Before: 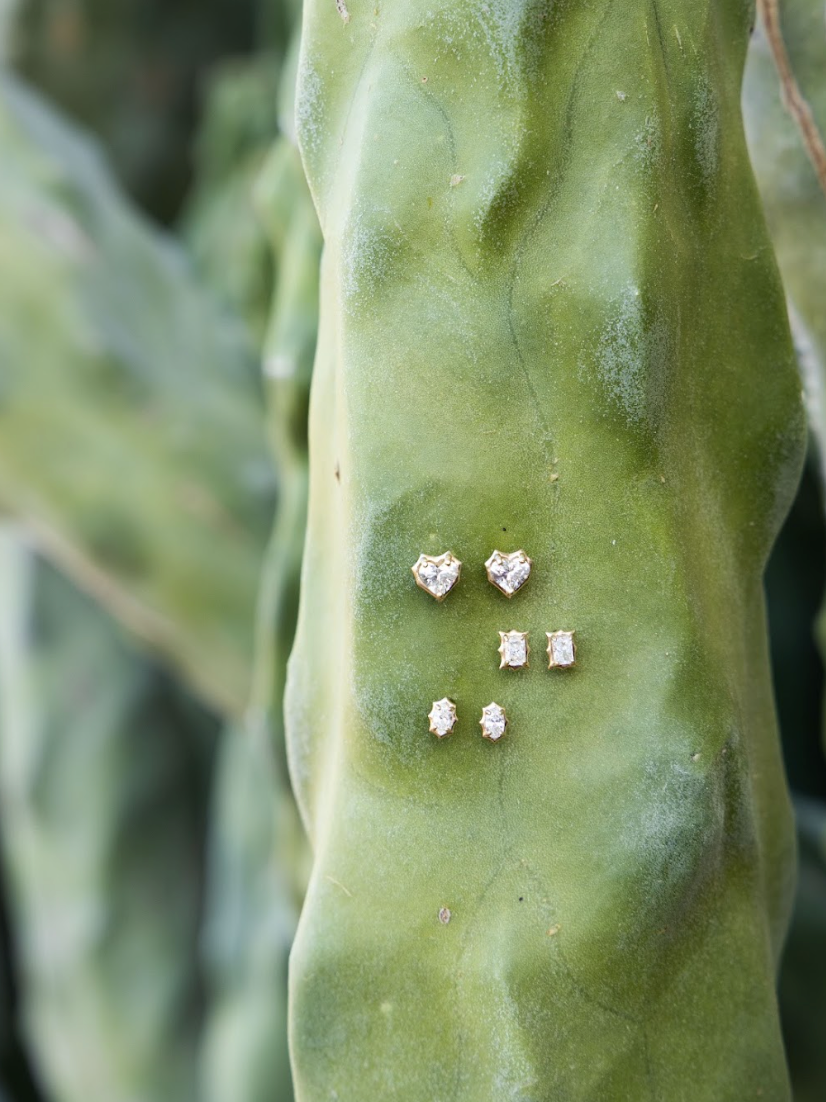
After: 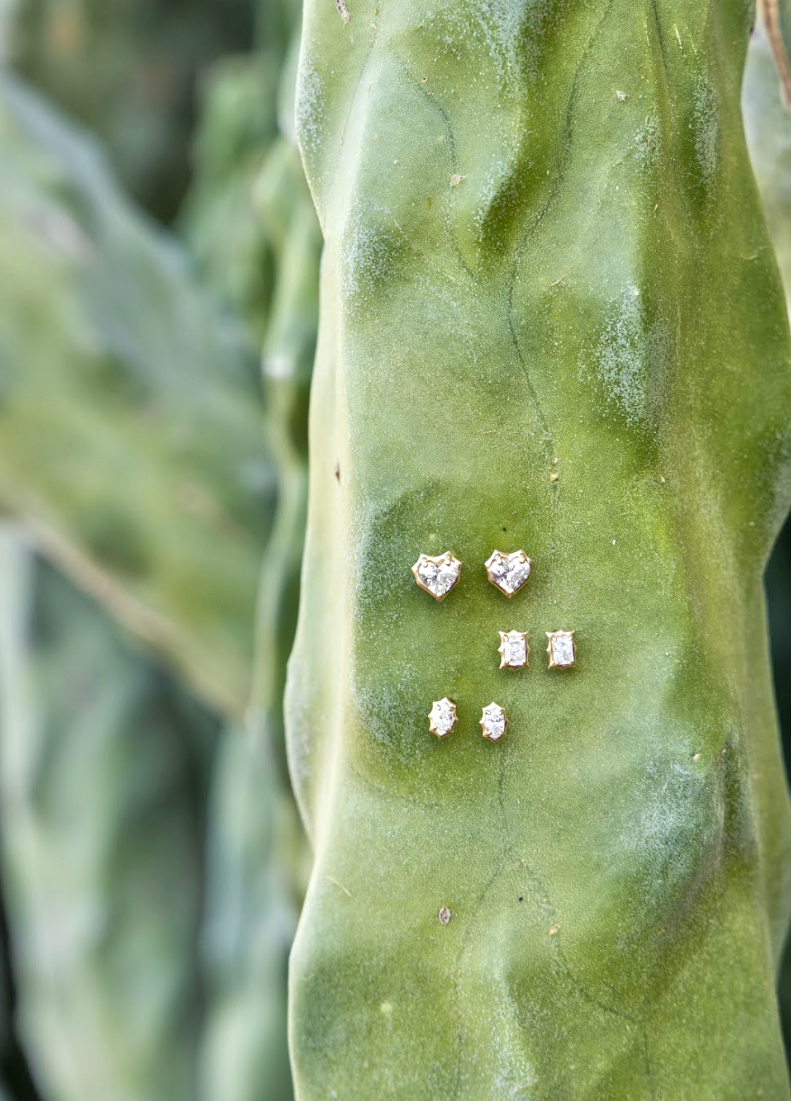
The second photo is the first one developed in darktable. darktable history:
crop: right 4.126%, bottom 0.031%
tone equalizer: -7 EV 0.15 EV, -6 EV 0.6 EV, -5 EV 1.15 EV, -4 EV 1.33 EV, -3 EV 1.15 EV, -2 EV 0.6 EV, -1 EV 0.15 EV, mask exposure compensation -0.5 EV
local contrast: on, module defaults
shadows and highlights: low approximation 0.01, soften with gaussian
